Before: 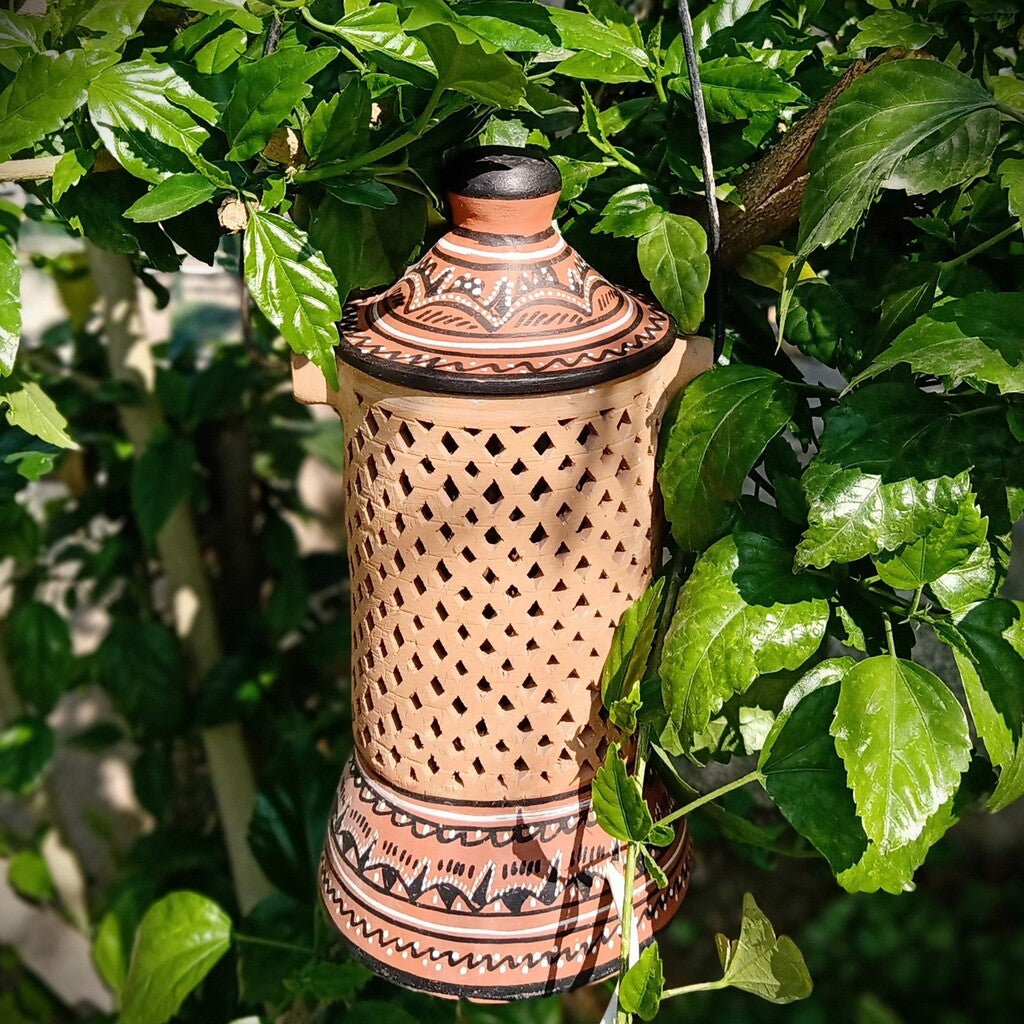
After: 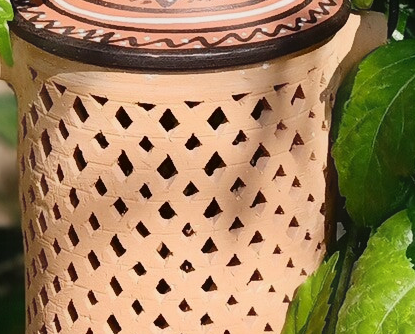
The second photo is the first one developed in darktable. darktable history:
crop: left 31.893%, top 31.763%, right 27.529%, bottom 35.6%
contrast equalizer: octaves 7, y [[0.6 ×6], [0.55 ×6], [0 ×6], [0 ×6], [0 ×6]], mix -0.992
